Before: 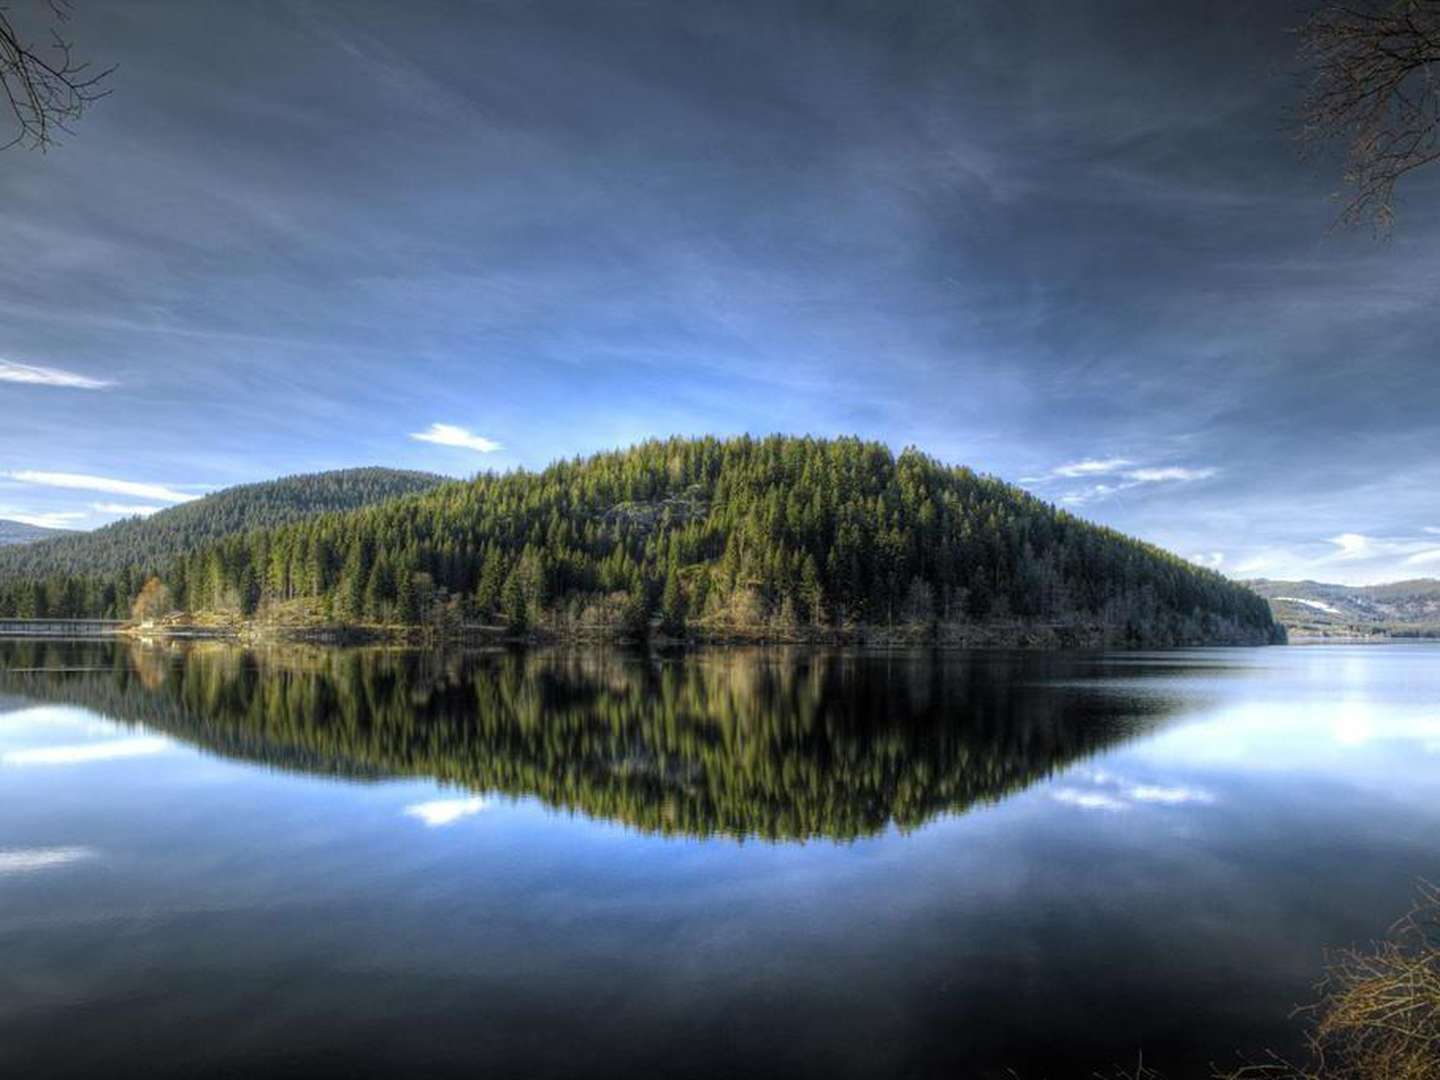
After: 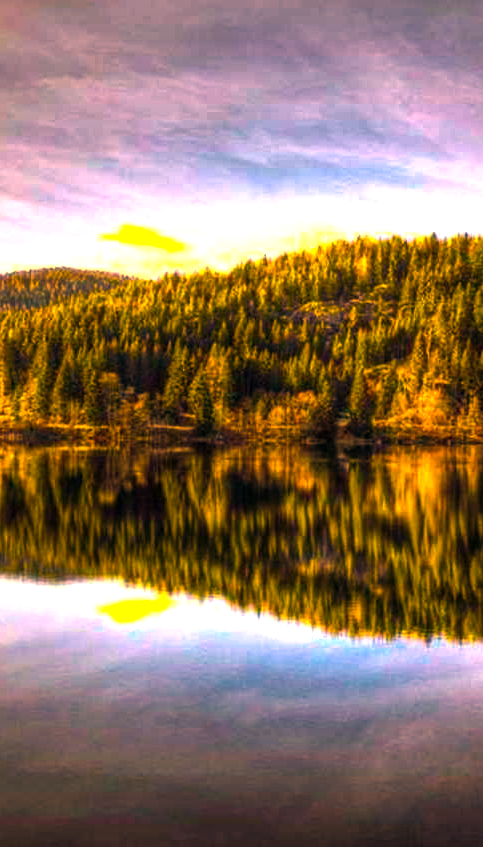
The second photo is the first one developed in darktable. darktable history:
tone equalizer: -8 EV 0.25 EV, -7 EV 0.417 EV, -6 EV 0.417 EV, -5 EV 0.25 EV, -3 EV -0.25 EV, -2 EV -0.417 EV, -1 EV -0.417 EV, +0 EV -0.25 EV, edges refinement/feathering 500, mask exposure compensation -1.57 EV, preserve details guided filter
color calibration: illuminant as shot in camera, x 0.358, y 0.373, temperature 4628.91 K
white balance: red 1.467, blue 0.684
color correction: highlights a* -2.24, highlights b* -18.1
color balance rgb: linear chroma grading › shadows -30%, linear chroma grading › global chroma 35%, perceptual saturation grading › global saturation 75%, perceptual saturation grading › shadows -30%, perceptual brilliance grading › highlights 75%, perceptual brilliance grading › shadows -30%, global vibrance 35%
shadows and highlights: soften with gaussian
crop and rotate: left 21.77%, top 18.528%, right 44.676%, bottom 2.997%
